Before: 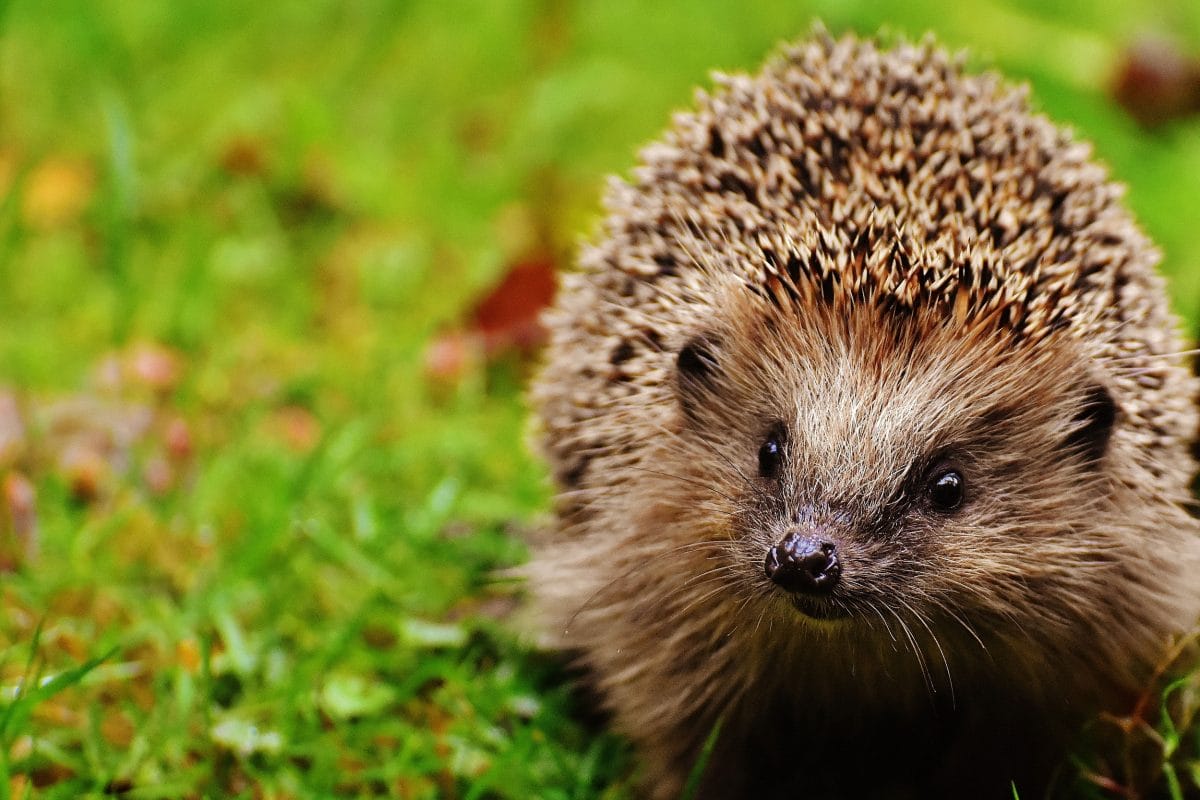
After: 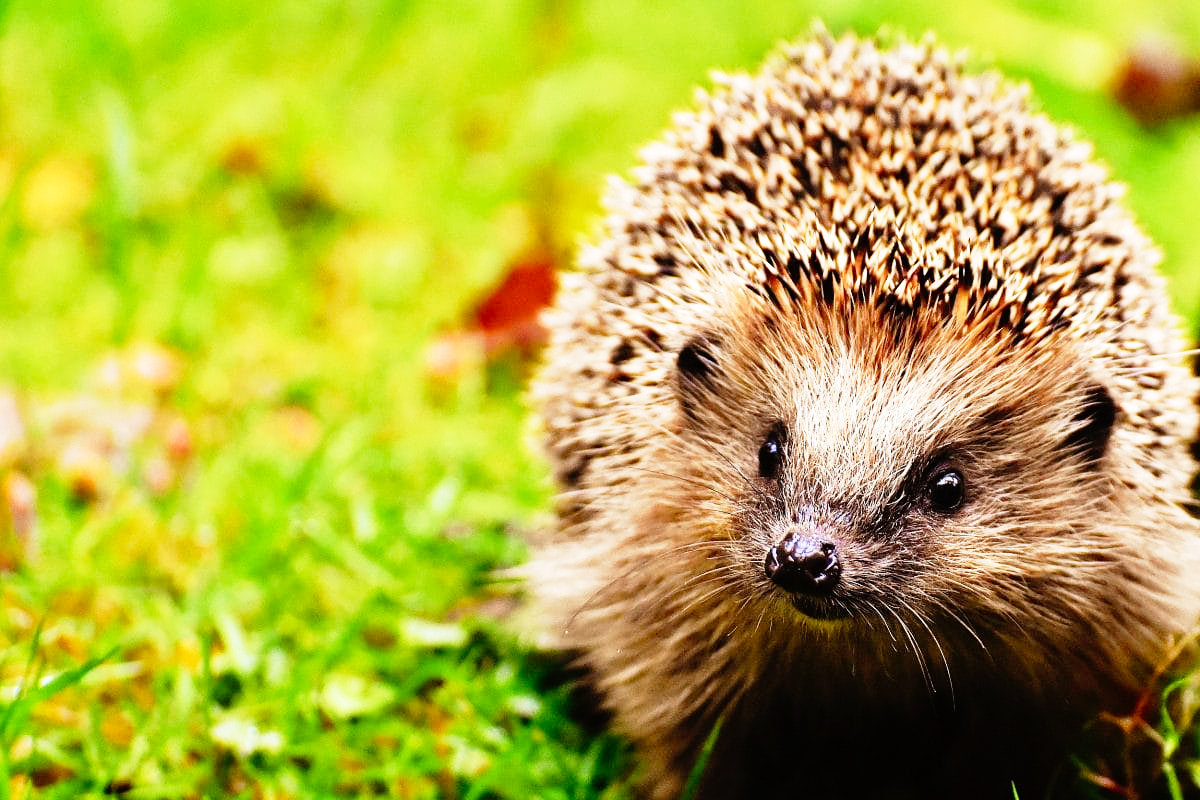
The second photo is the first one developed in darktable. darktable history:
base curve: curves: ch0 [(0, 0) (0.012, 0.01) (0.073, 0.168) (0.31, 0.711) (0.645, 0.957) (1, 1)], preserve colors none
tone equalizer: on, module defaults
